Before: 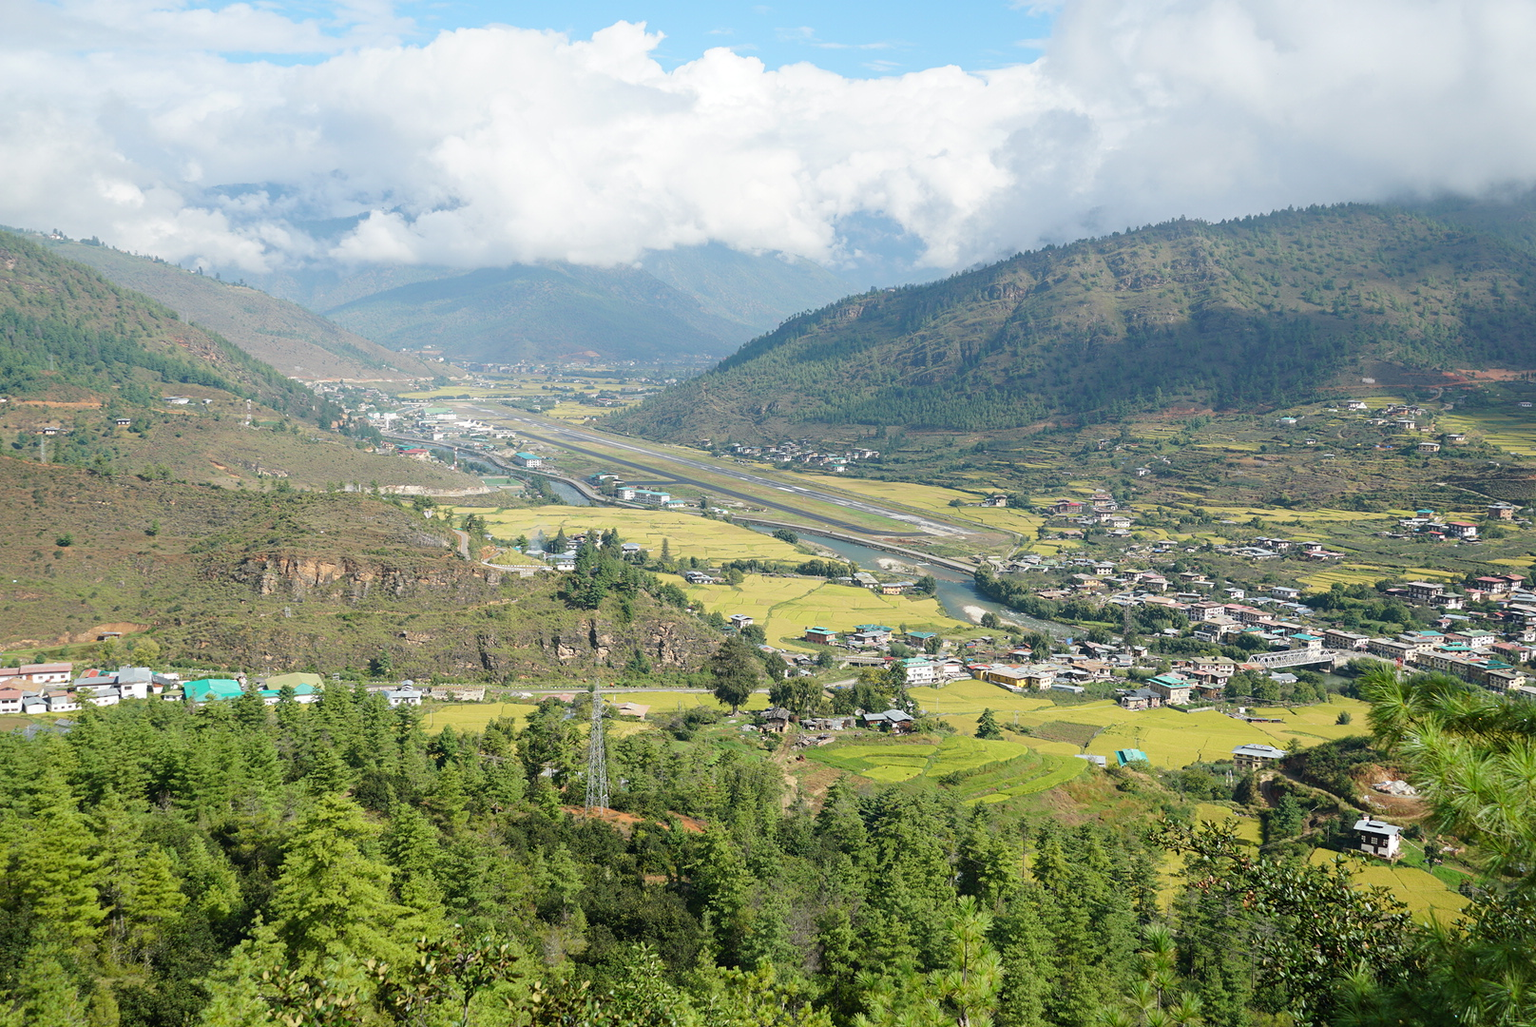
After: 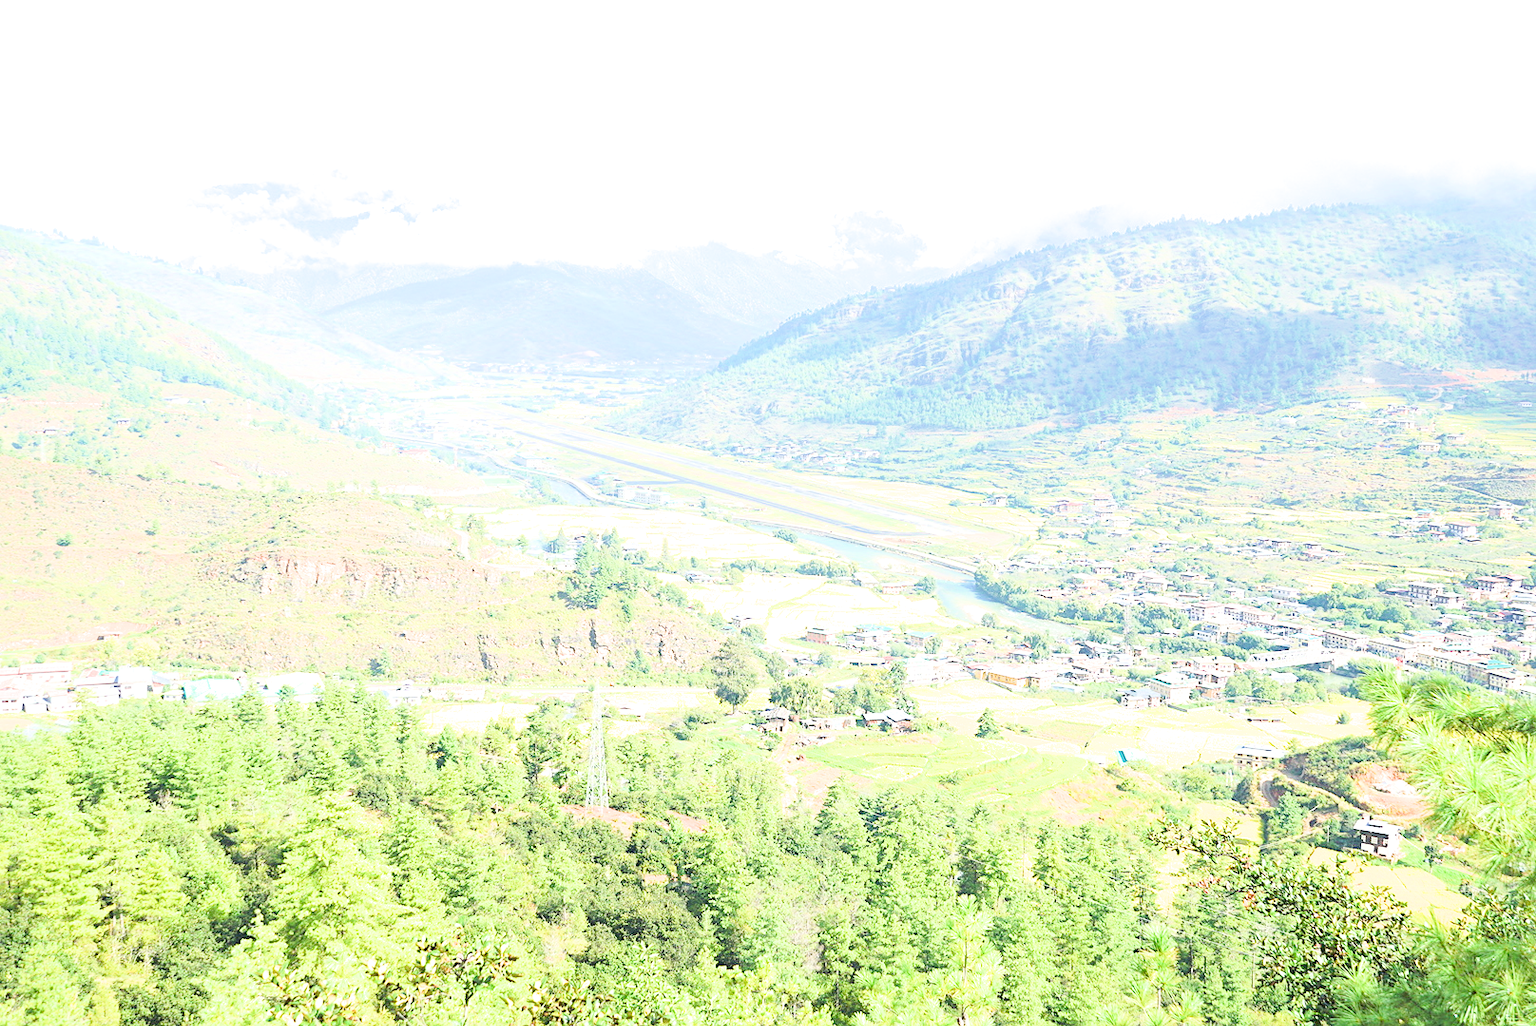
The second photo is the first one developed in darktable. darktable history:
sharpen: amount 0.2
exposure: black level correction 0, exposure 4 EV, compensate exposure bias true, compensate highlight preservation false
filmic rgb: black relative exposure -8.54 EV, white relative exposure 5.52 EV, hardness 3.39, contrast 1.016
